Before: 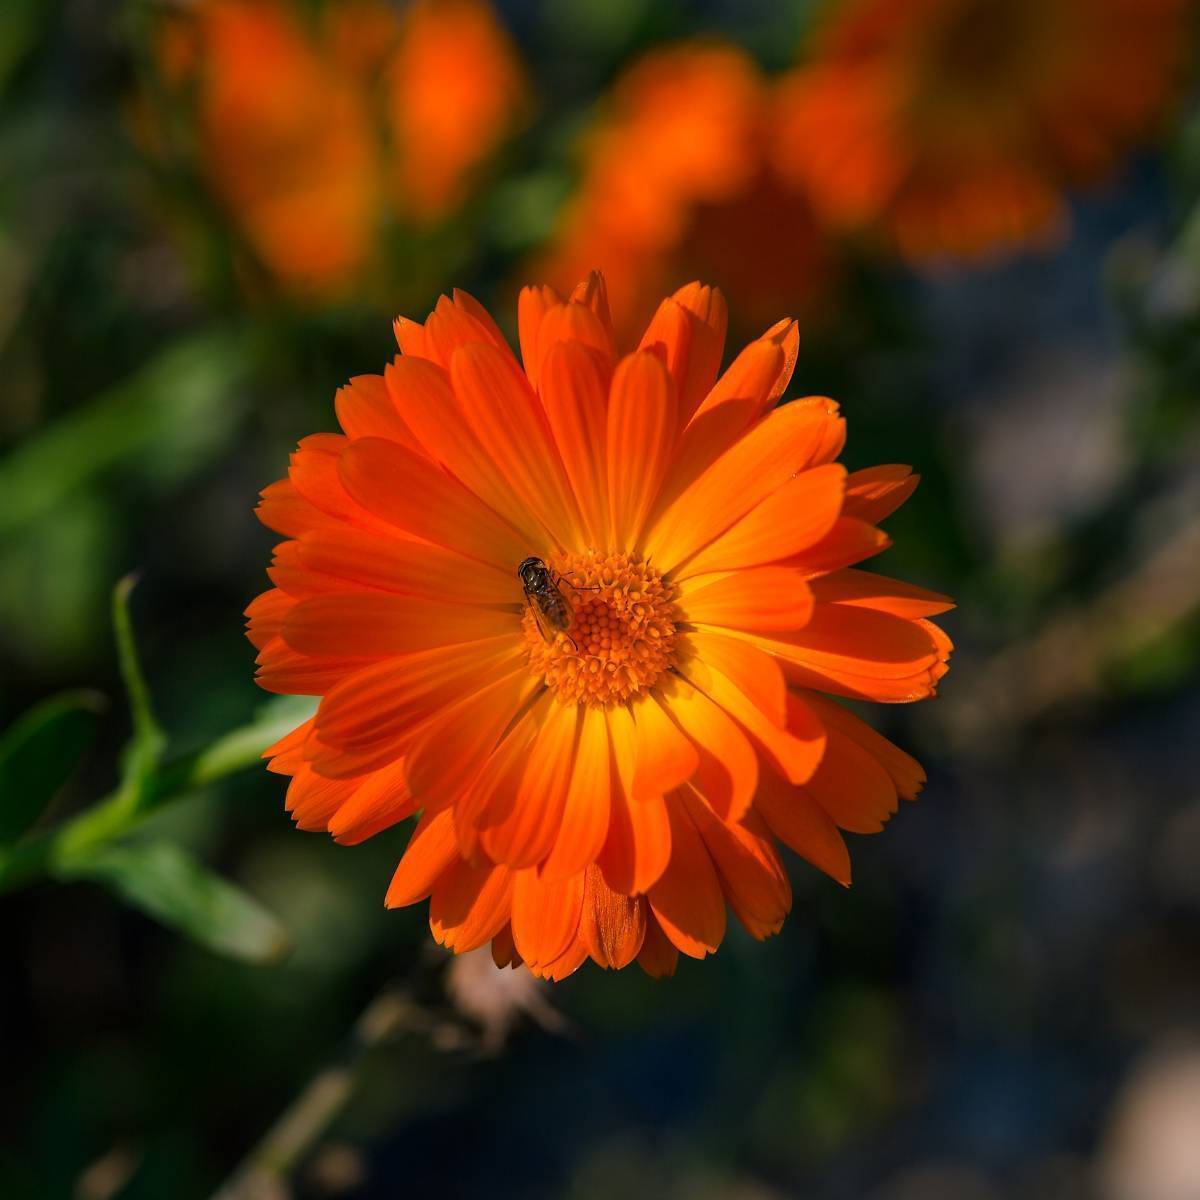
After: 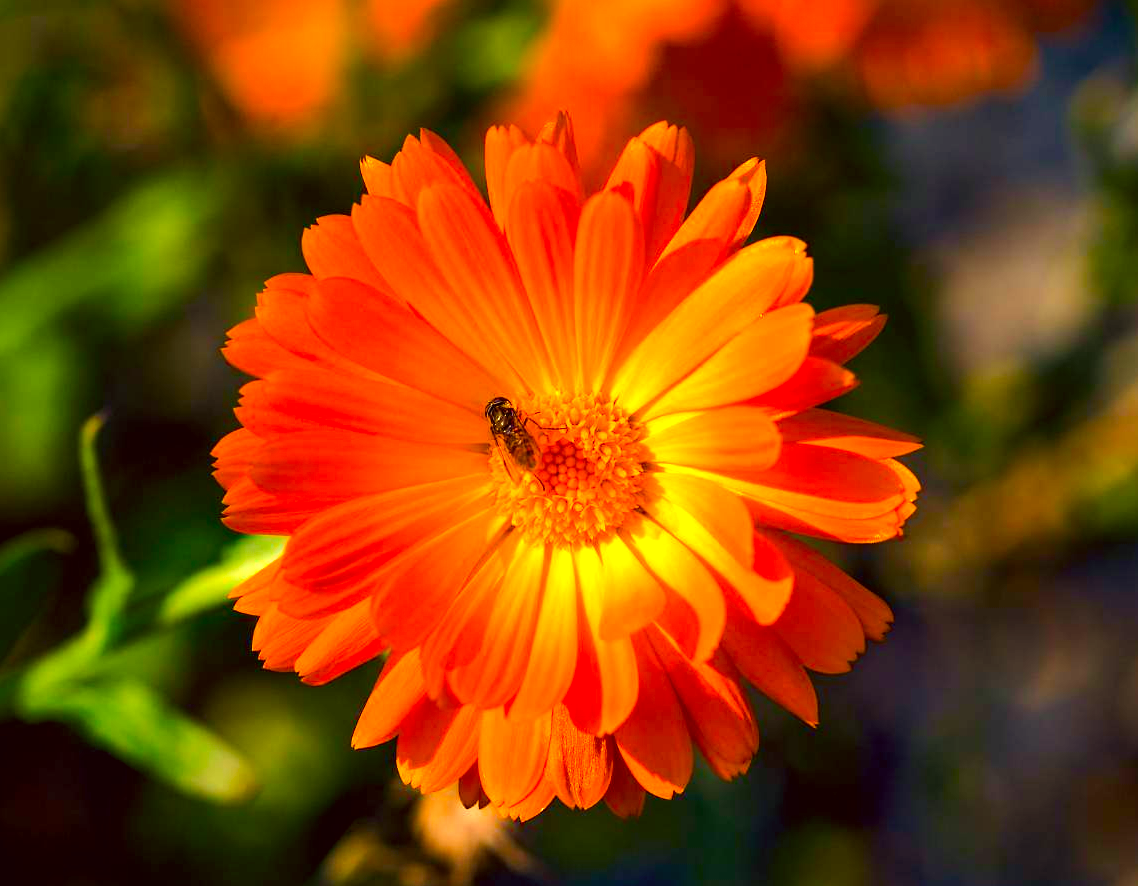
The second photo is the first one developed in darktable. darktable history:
color balance rgb: shadows lift › chroma 1.467%, shadows lift › hue 260.12°, linear chroma grading › global chroma 15.408%, perceptual saturation grading › global saturation 20%, perceptual saturation grading › highlights -25.139%, perceptual saturation grading › shadows 25.26%, perceptual brilliance grading › highlights 7%, perceptual brilliance grading › mid-tones 17.086%, perceptual brilliance grading › shadows -5.354%, global vibrance 20%
crop and rotate: left 2.807%, top 13.34%, right 2.319%, bottom 12.769%
color correction: highlights a* -0.357, highlights b* 39.63, shadows a* 9.84, shadows b* -0.438
exposure: black level correction 0.002, exposure 1 EV, compensate highlight preservation false
